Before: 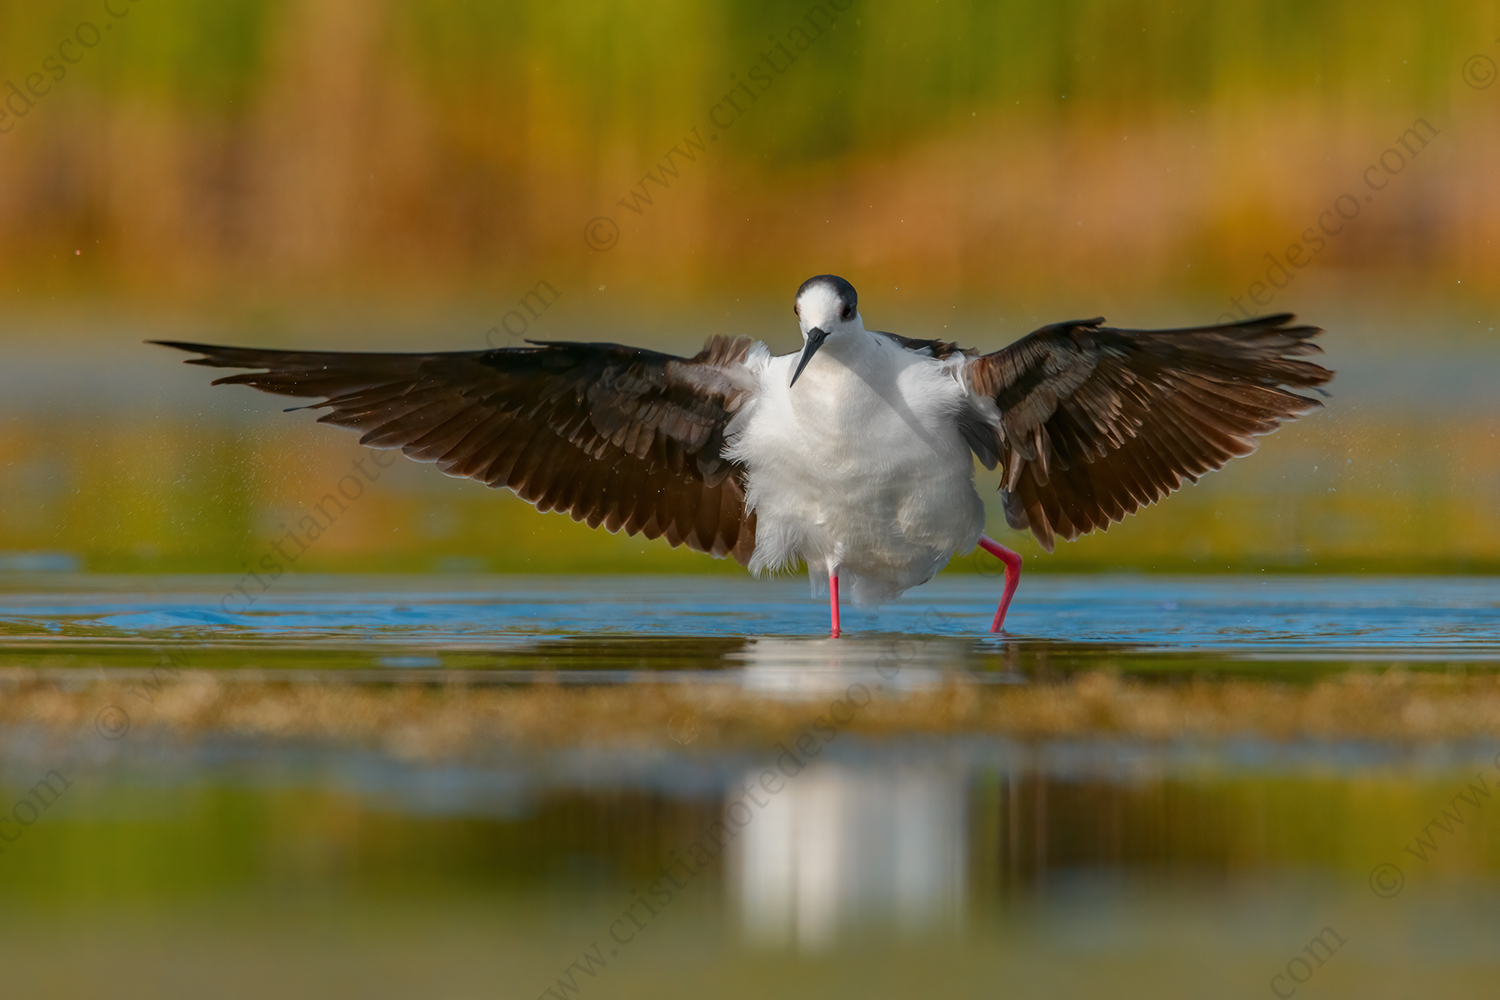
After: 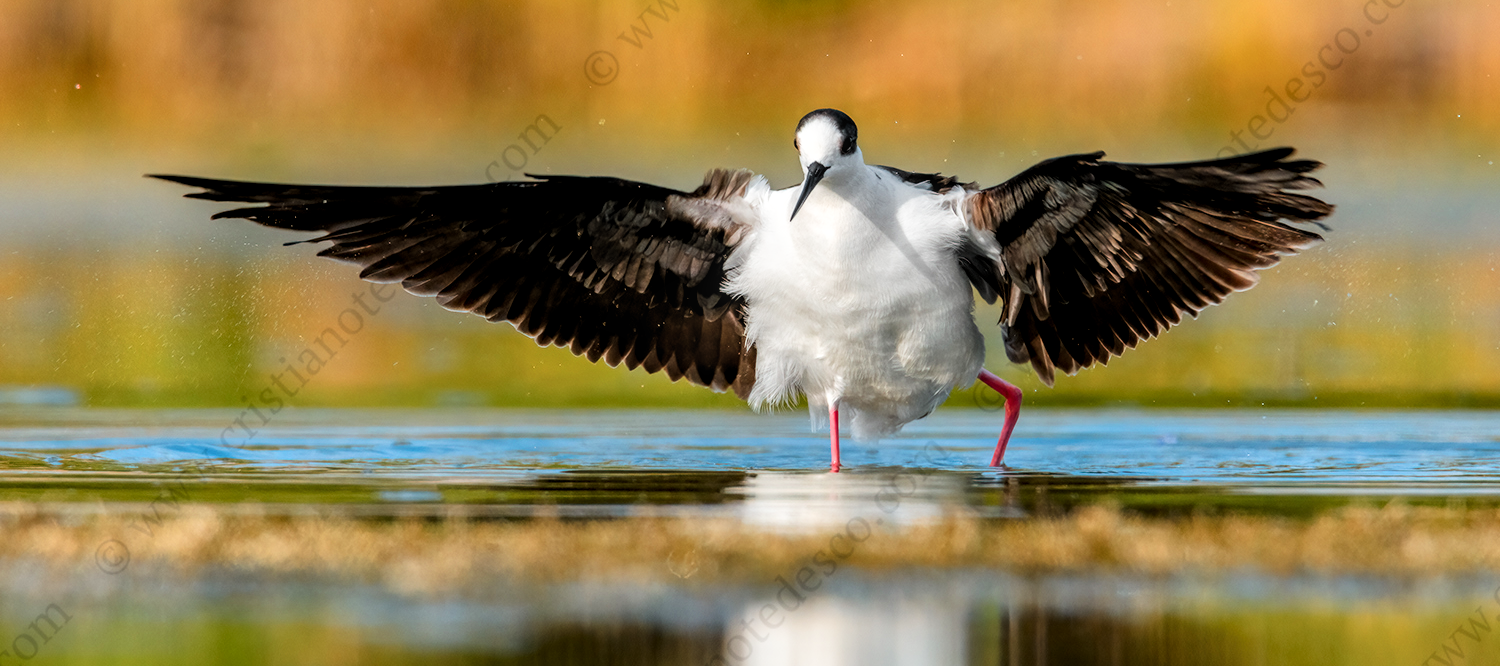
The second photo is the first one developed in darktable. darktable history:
filmic rgb: black relative exposure -5.01 EV, white relative exposure 3.49 EV, hardness 3.17, contrast 1.399, highlights saturation mix -49.36%
exposure: black level correction 0, exposure 0.5 EV, compensate exposure bias true, compensate highlight preservation false
local contrast: on, module defaults
levels: mode automatic, black 3.83%
crop: top 16.654%, bottom 16.697%
